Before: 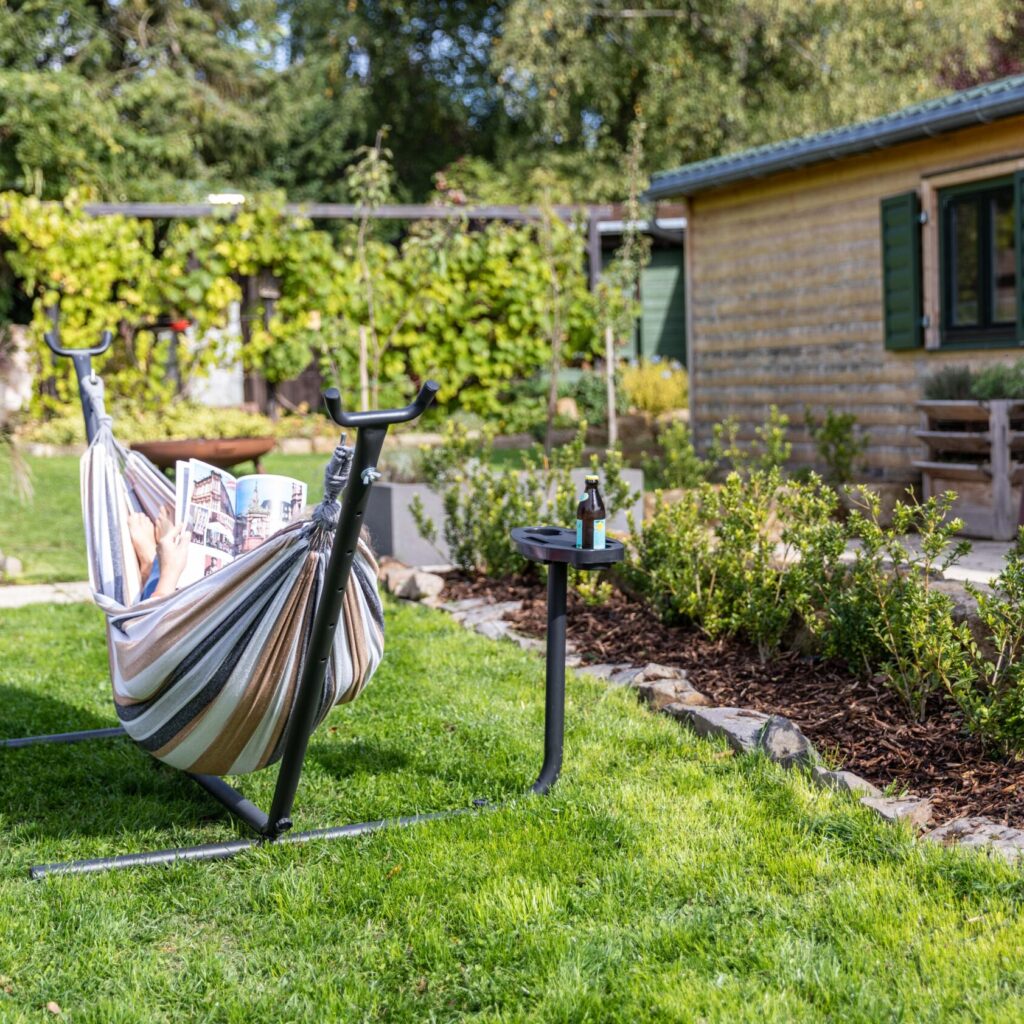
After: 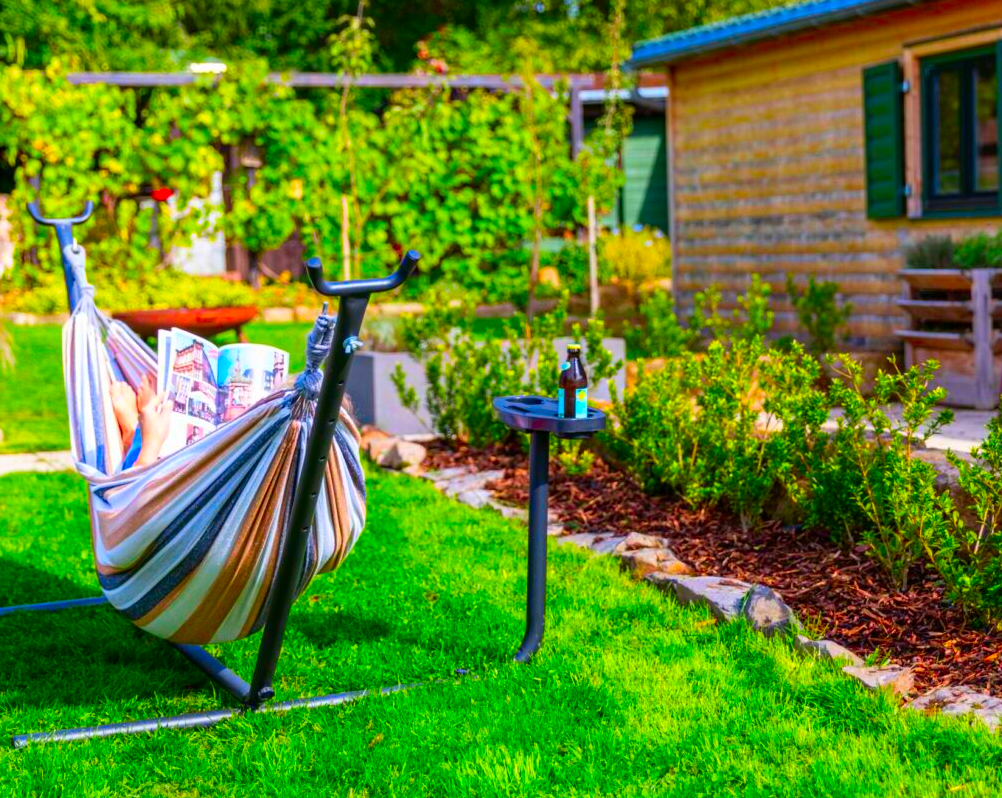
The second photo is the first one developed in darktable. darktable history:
crop and rotate: left 1.814%, top 12.818%, right 0.25%, bottom 9.225%
color correction: saturation 3
